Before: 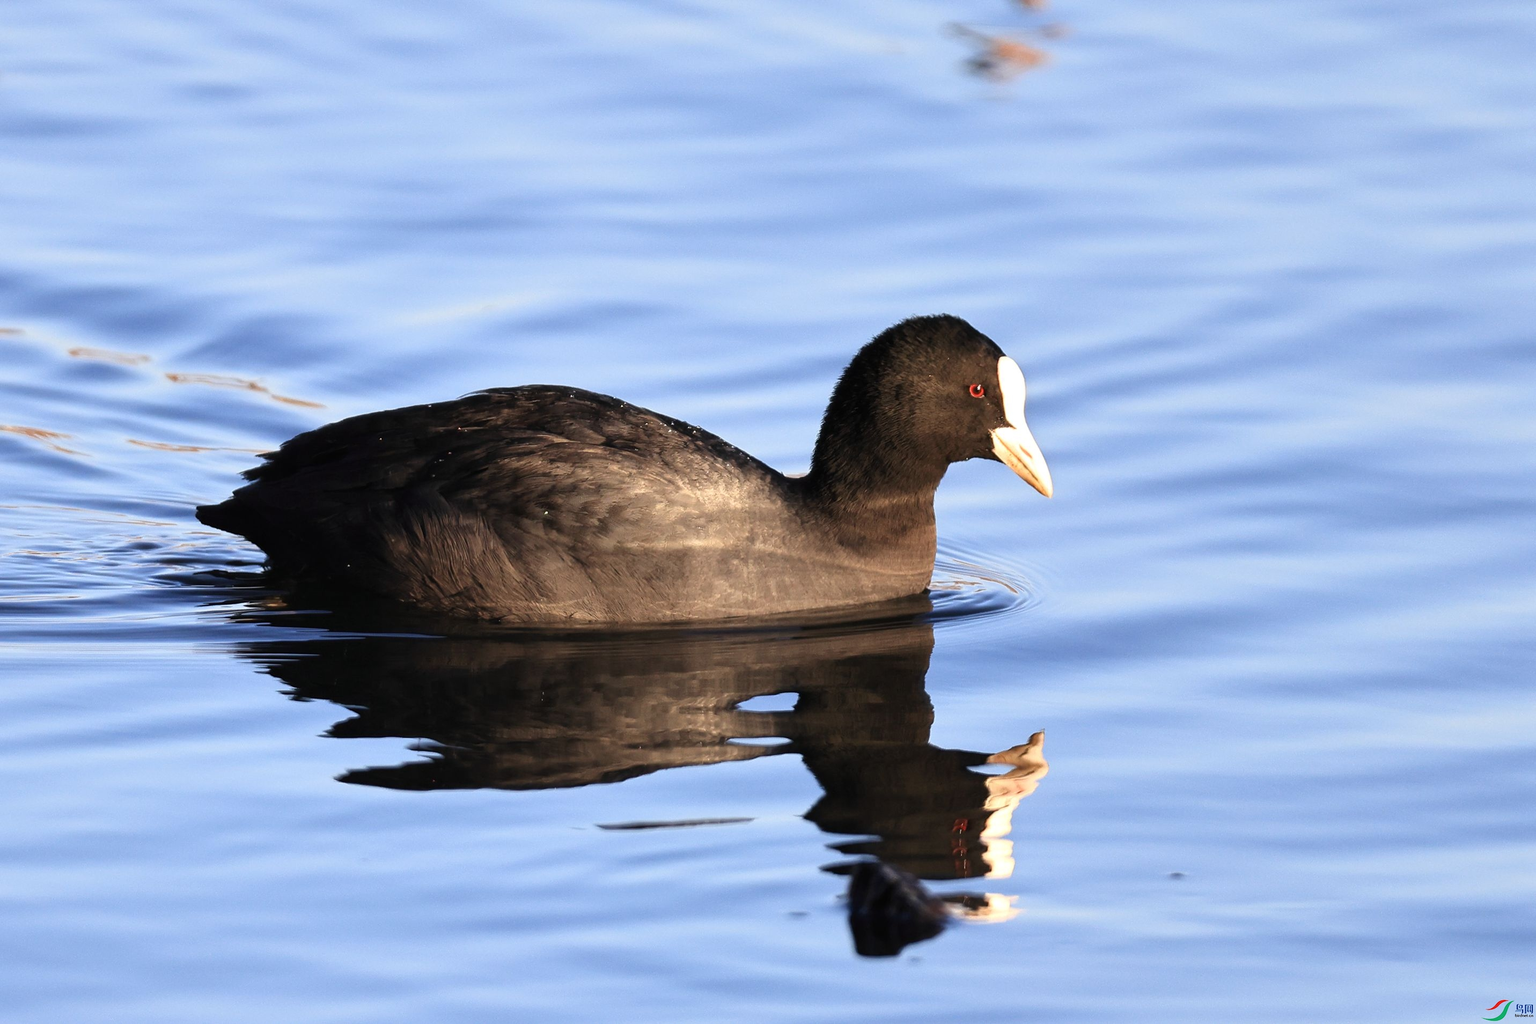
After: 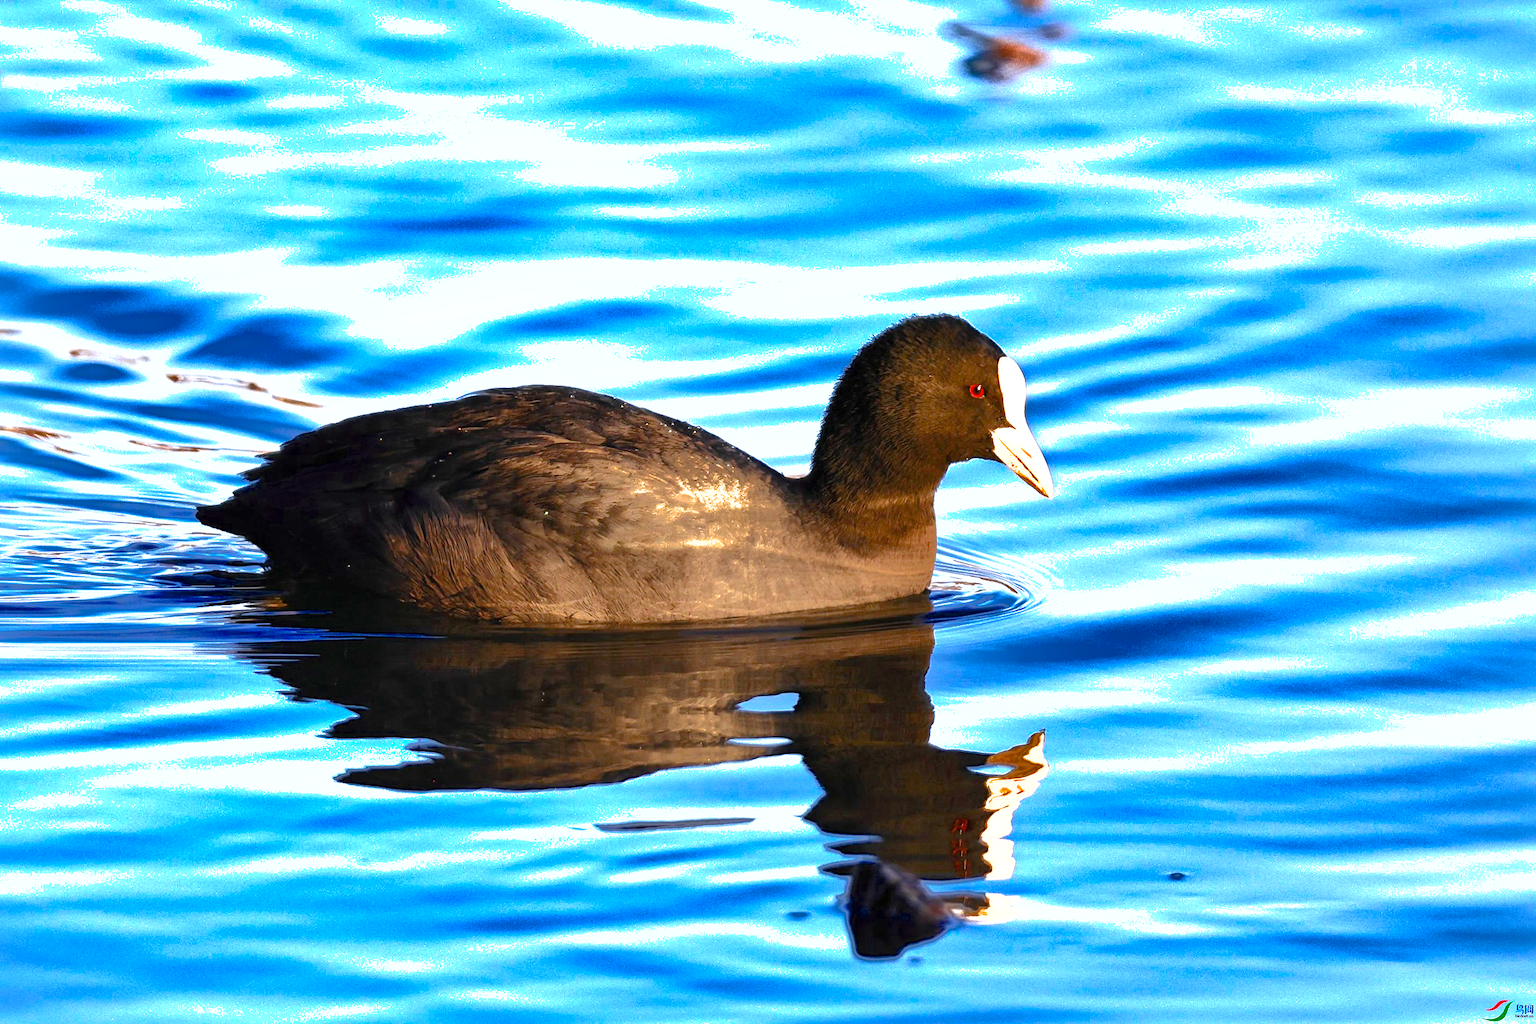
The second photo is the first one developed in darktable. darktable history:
color balance rgb: highlights gain › luminance 17.627%, linear chroma grading › shadows -10.206%, linear chroma grading › global chroma 20.005%, perceptual saturation grading › global saturation 20%, perceptual saturation grading › highlights -25.496%, perceptual saturation grading › shadows 24.152%, global vibrance 16.015%, saturation formula JzAzBz (2021)
shadows and highlights: shadows 38.58, highlights -74.24
exposure: black level correction 0.001, exposure 0.499 EV, compensate exposure bias true, compensate highlight preservation false
